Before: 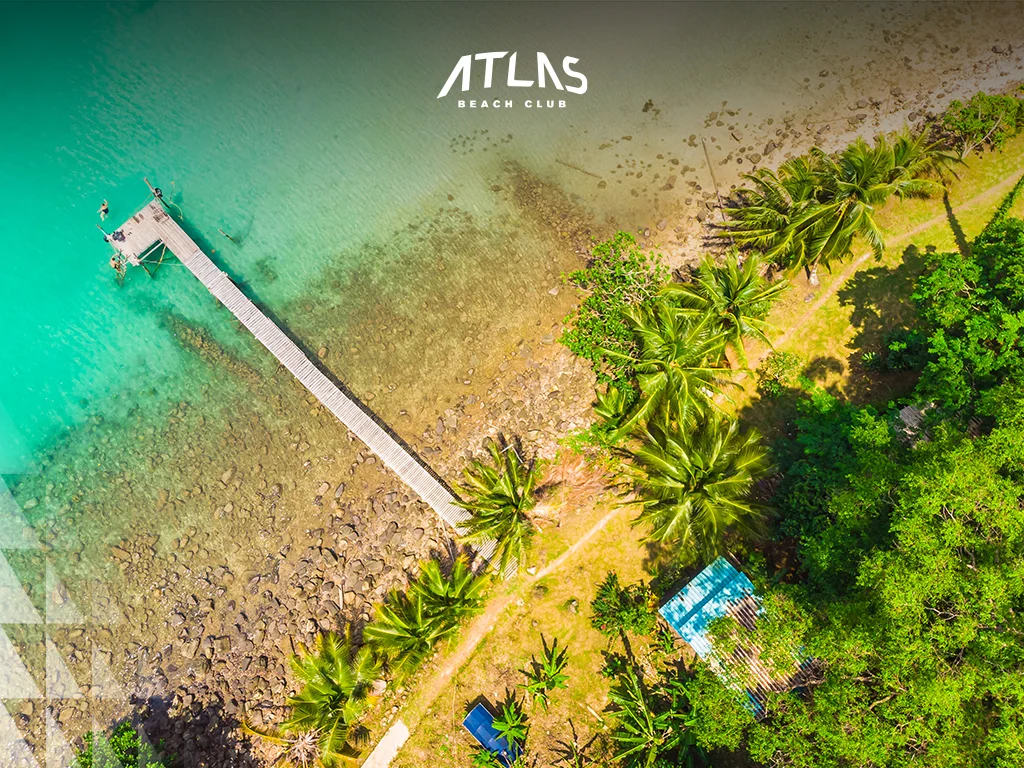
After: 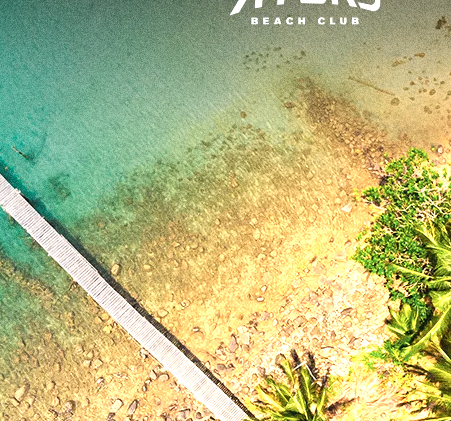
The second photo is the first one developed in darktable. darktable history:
grain: coarseness 0.09 ISO, strength 40%
color balance: contrast 10%
color zones: curves: ch0 [(0.018, 0.548) (0.197, 0.654) (0.425, 0.447) (0.605, 0.658) (0.732, 0.579)]; ch1 [(0.105, 0.531) (0.224, 0.531) (0.386, 0.39) (0.618, 0.456) (0.732, 0.456) (0.956, 0.421)]; ch2 [(0.039, 0.583) (0.215, 0.465) (0.399, 0.544) (0.465, 0.548) (0.614, 0.447) (0.724, 0.43) (0.882, 0.623) (0.956, 0.632)]
crop: left 20.248%, top 10.86%, right 35.675%, bottom 34.321%
